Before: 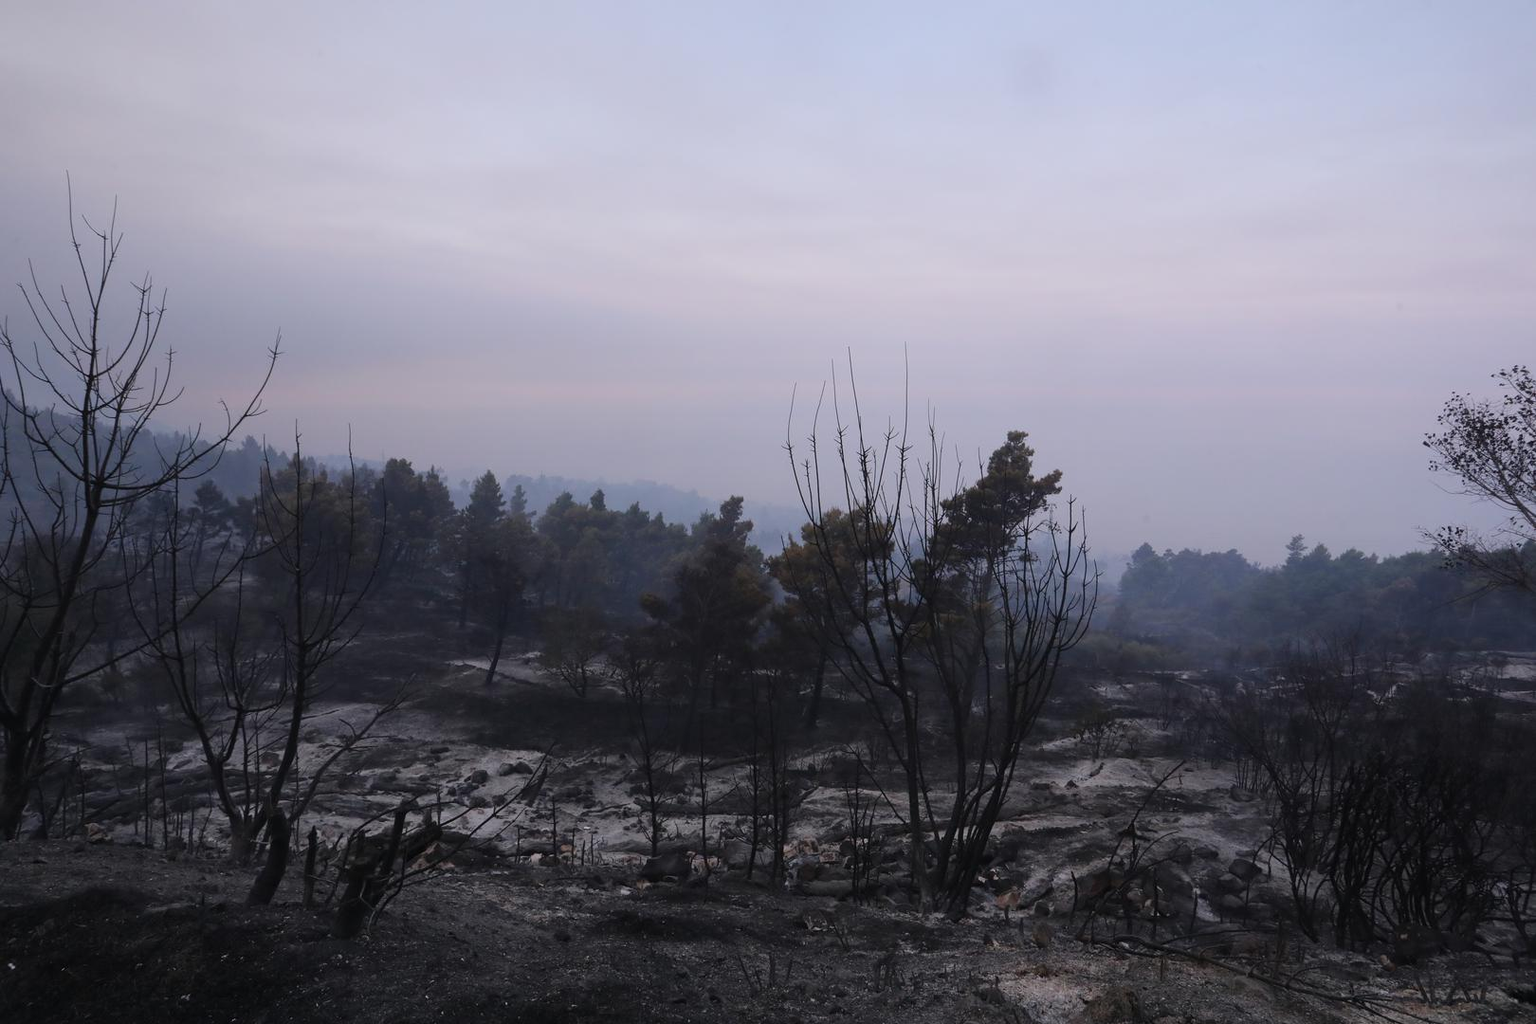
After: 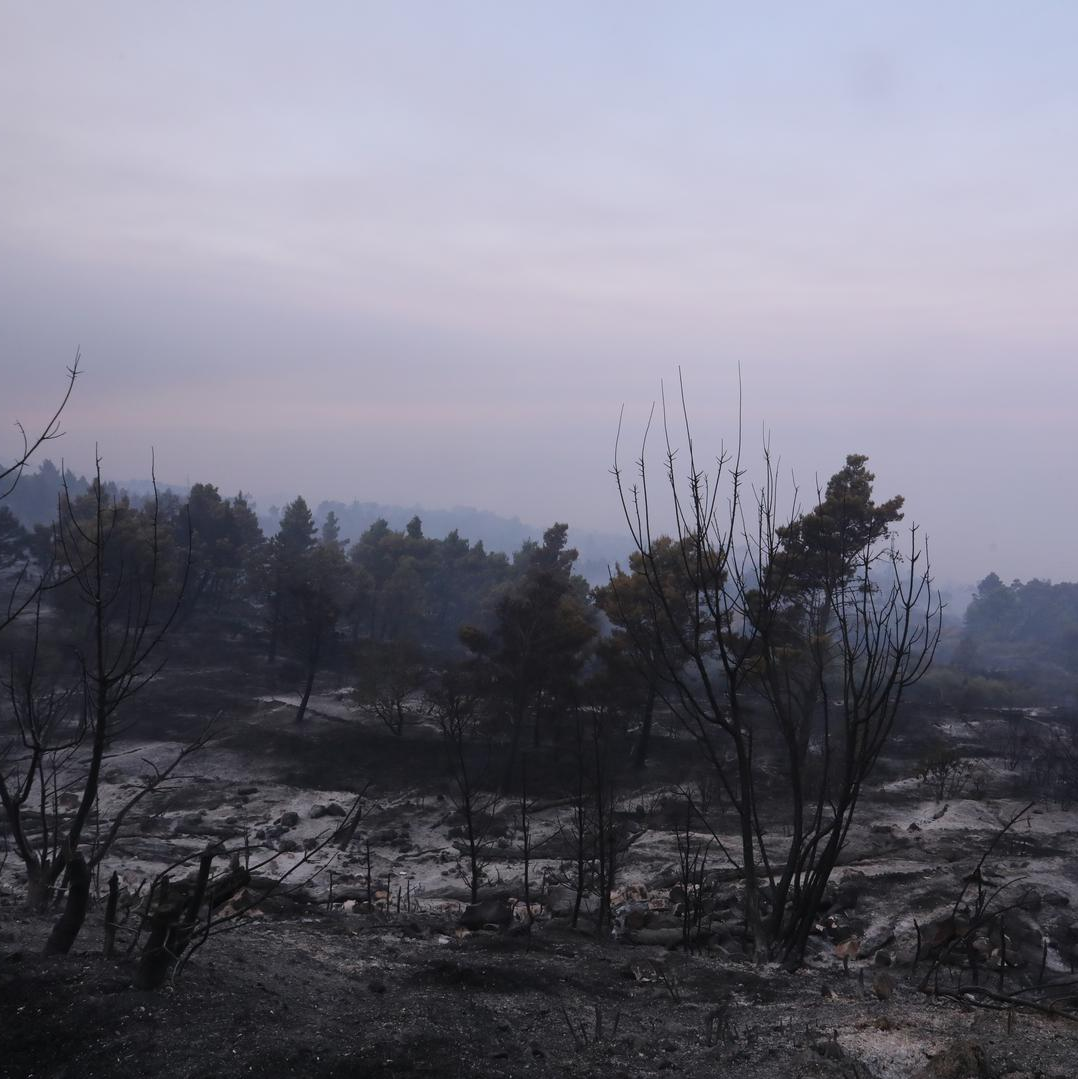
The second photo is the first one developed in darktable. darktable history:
crop and rotate: left 13.362%, right 20.048%
